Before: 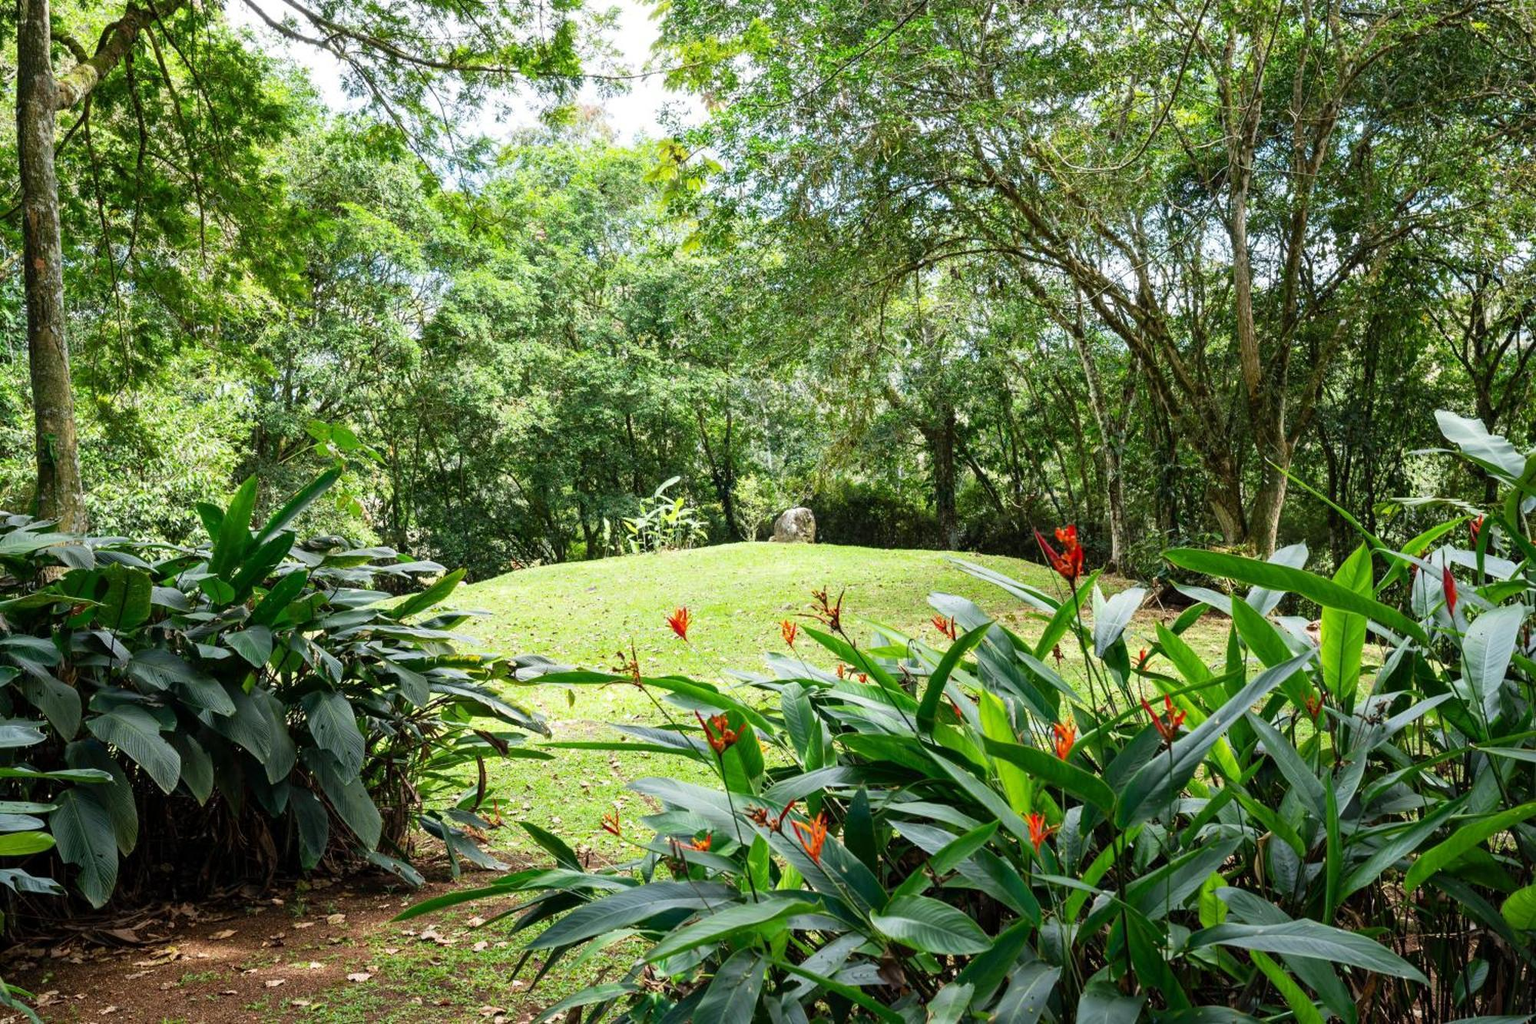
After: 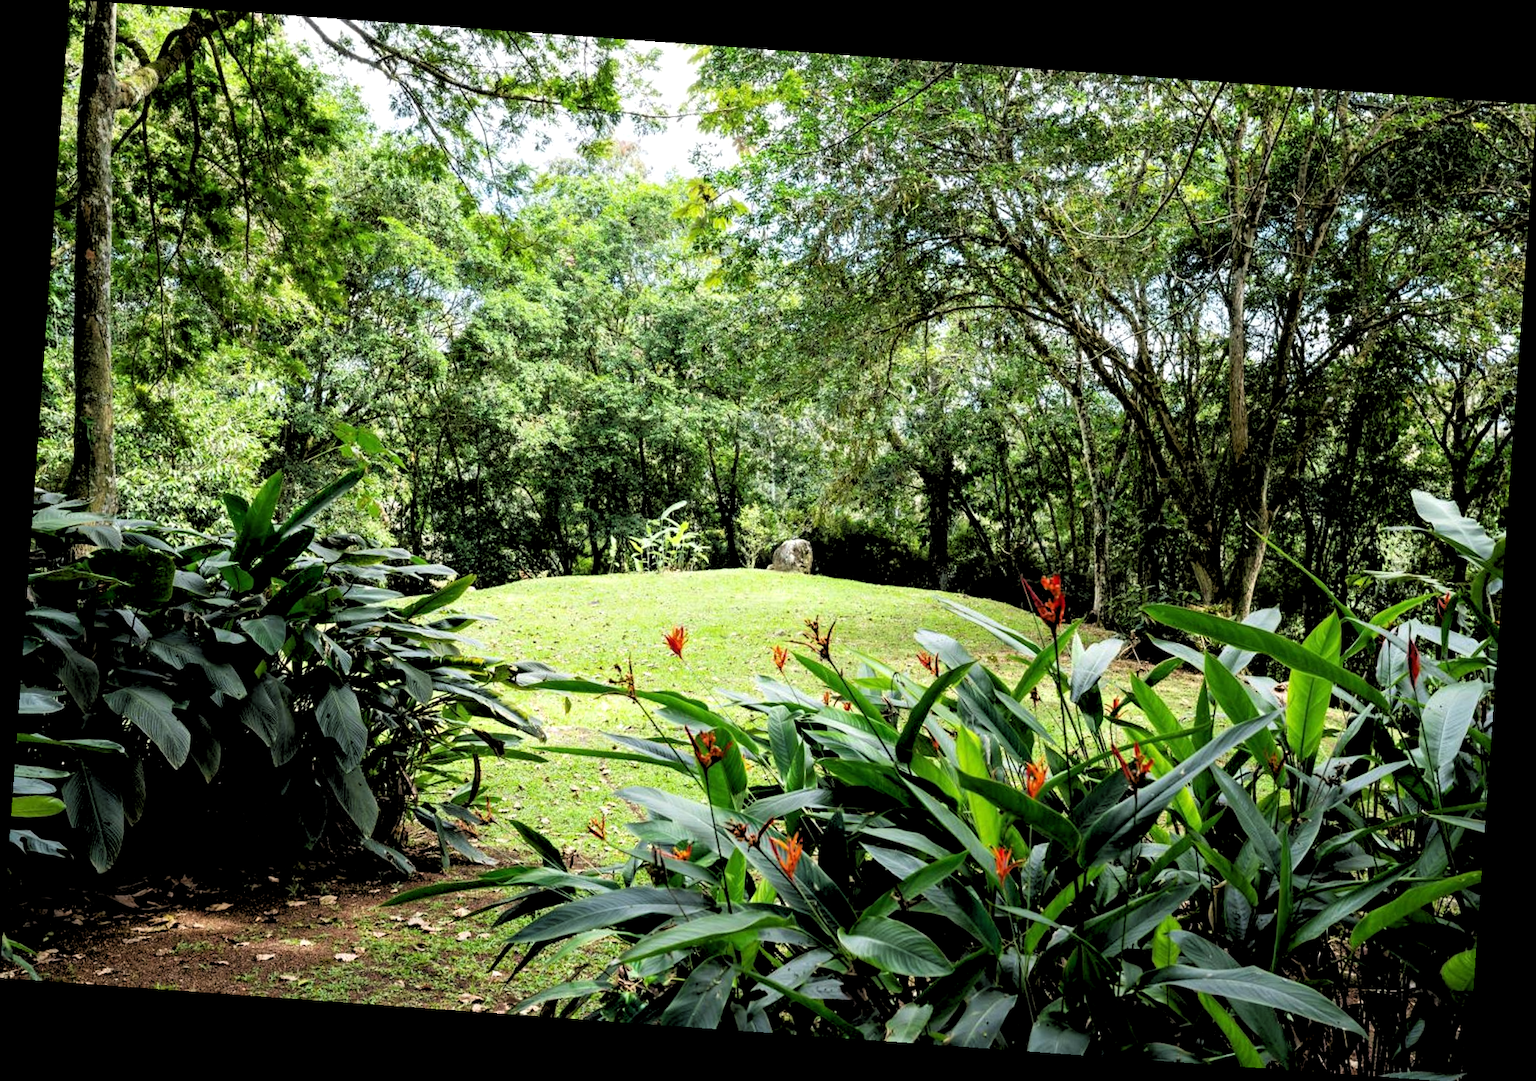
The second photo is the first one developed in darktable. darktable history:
rotate and perspective: rotation 4.1°, automatic cropping off
rgb levels: levels [[0.034, 0.472, 0.904], [0, 0.5, 1], [0, 0.5, 1]]
